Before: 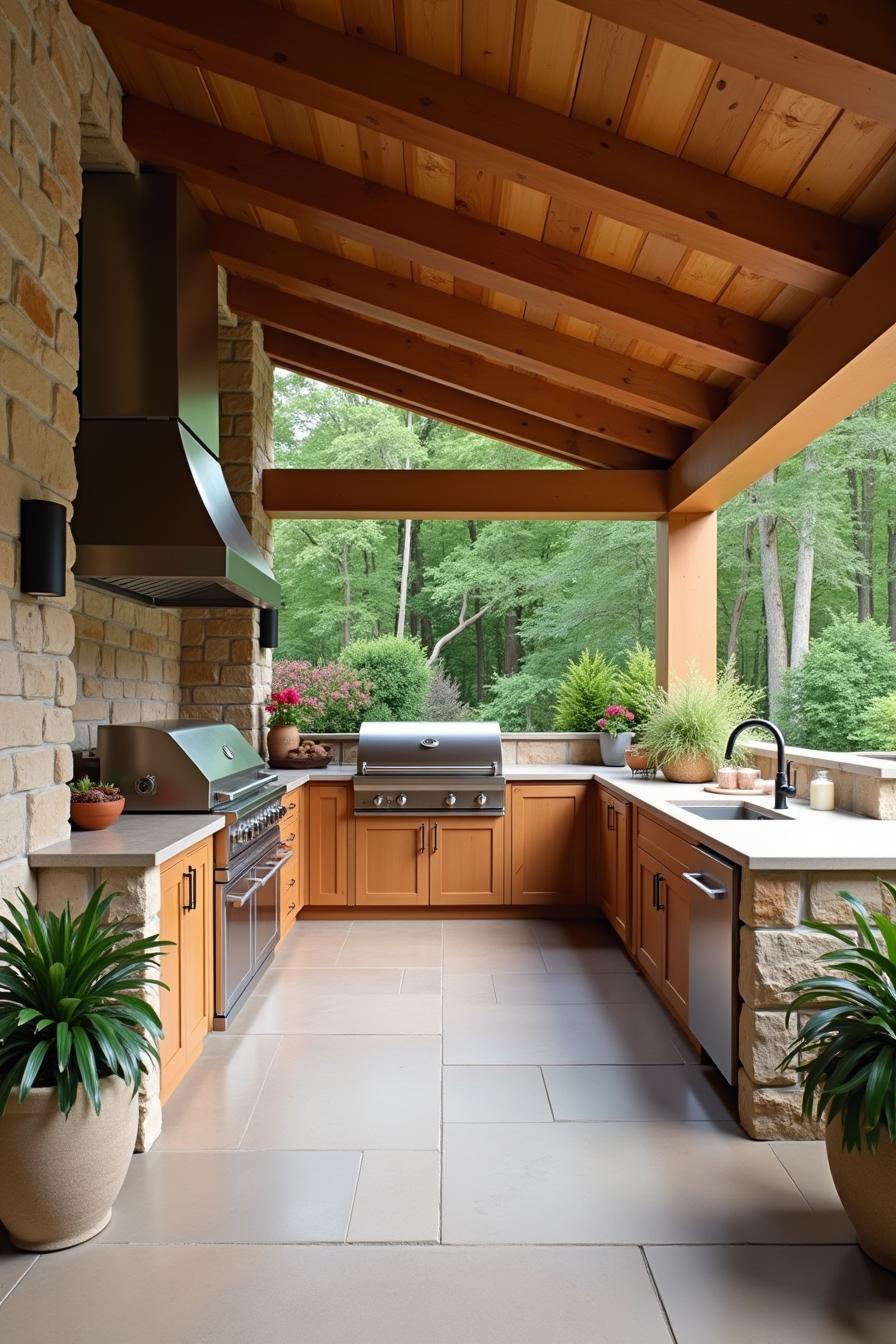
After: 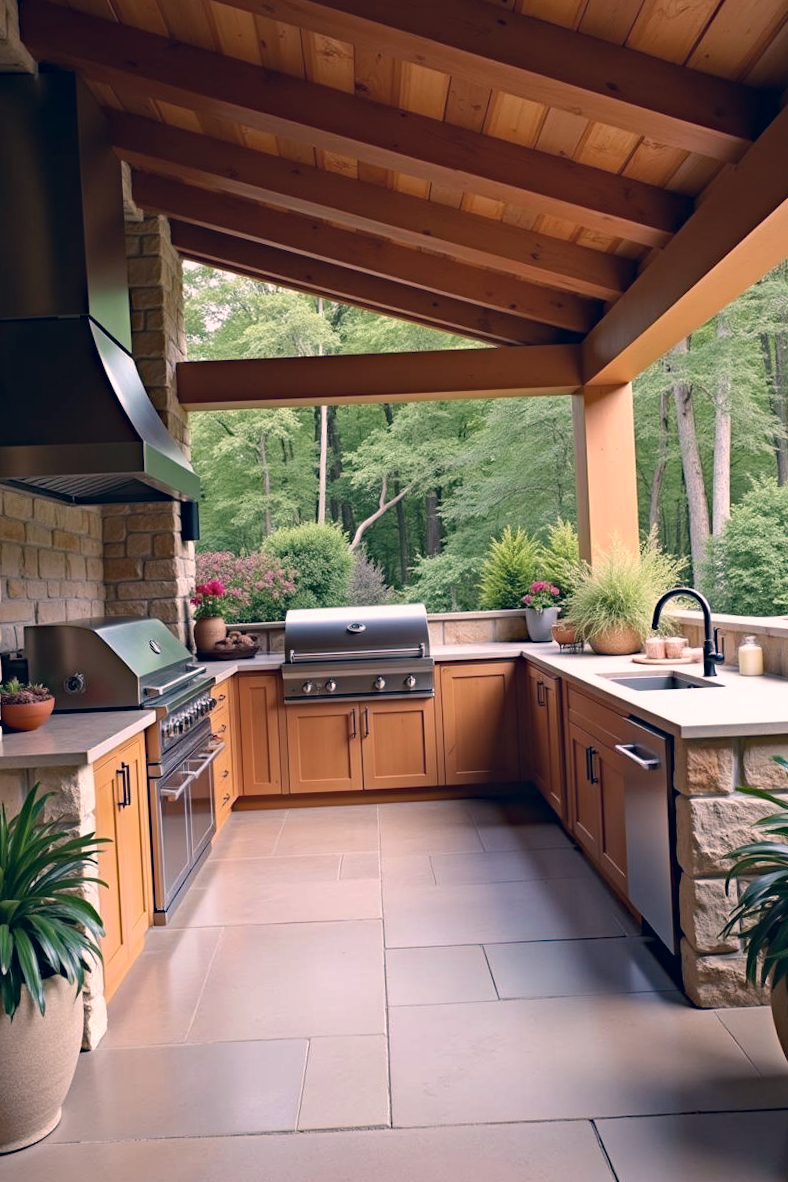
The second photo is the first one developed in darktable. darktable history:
color correction: highlights a* 14.3, highlights b* 5.95, shadows a* -5.46, shadows b* -15.19, saturation 0.859
crop and rotate: angle 2.8°, left 5.638%, top 5.701%
haze removal: strength 0.294, distance 0.249, compatibility mode true, adaptive false
